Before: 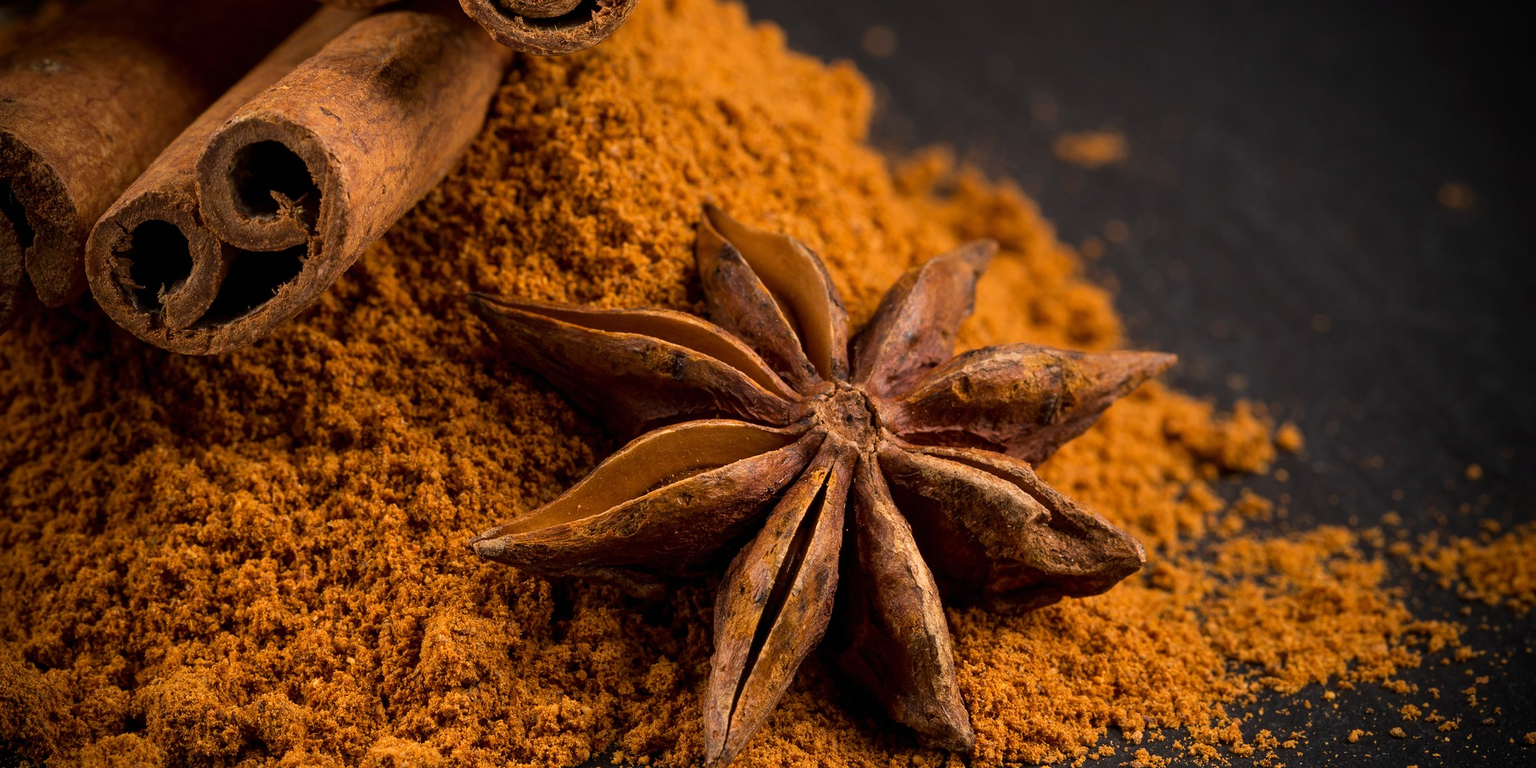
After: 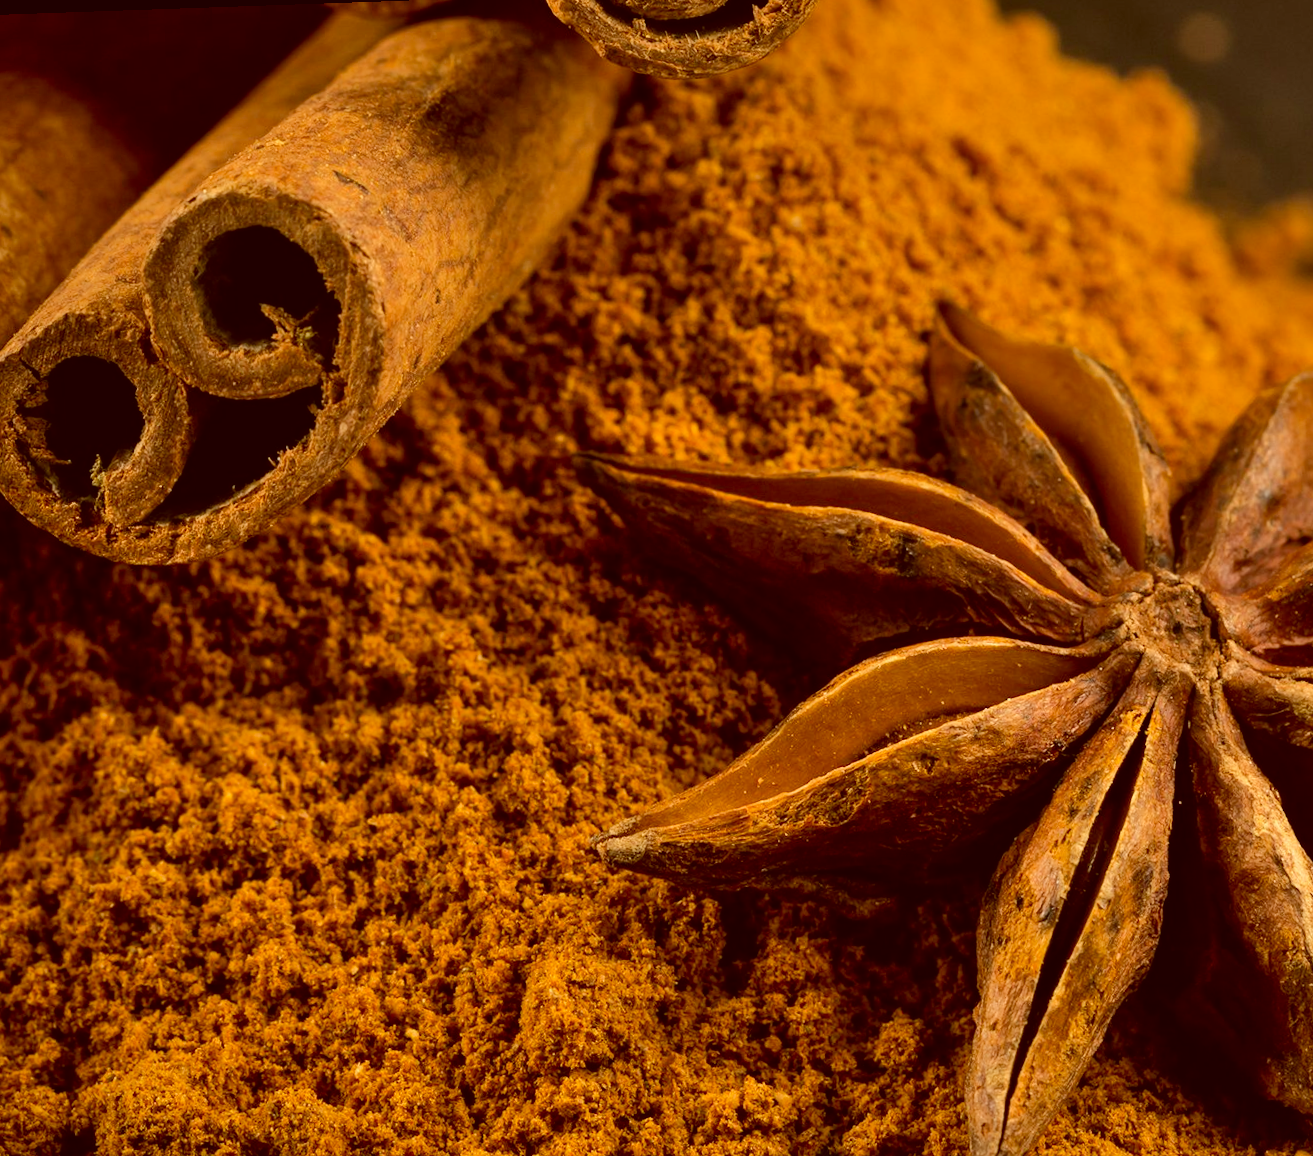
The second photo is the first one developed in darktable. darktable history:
rotate and perspective: rotation -2°, crop left 0.022, crop right 0.978, crop top 0.049, crop bottom 0.951
crop: left 5.114%, right 38.589%
shadows and highlights: highlights 70.7, soften with gaussian
color correction: highlights a* -5.94, highlights b* 9.48, shadows a* 10.12, shadows b* 23.94
